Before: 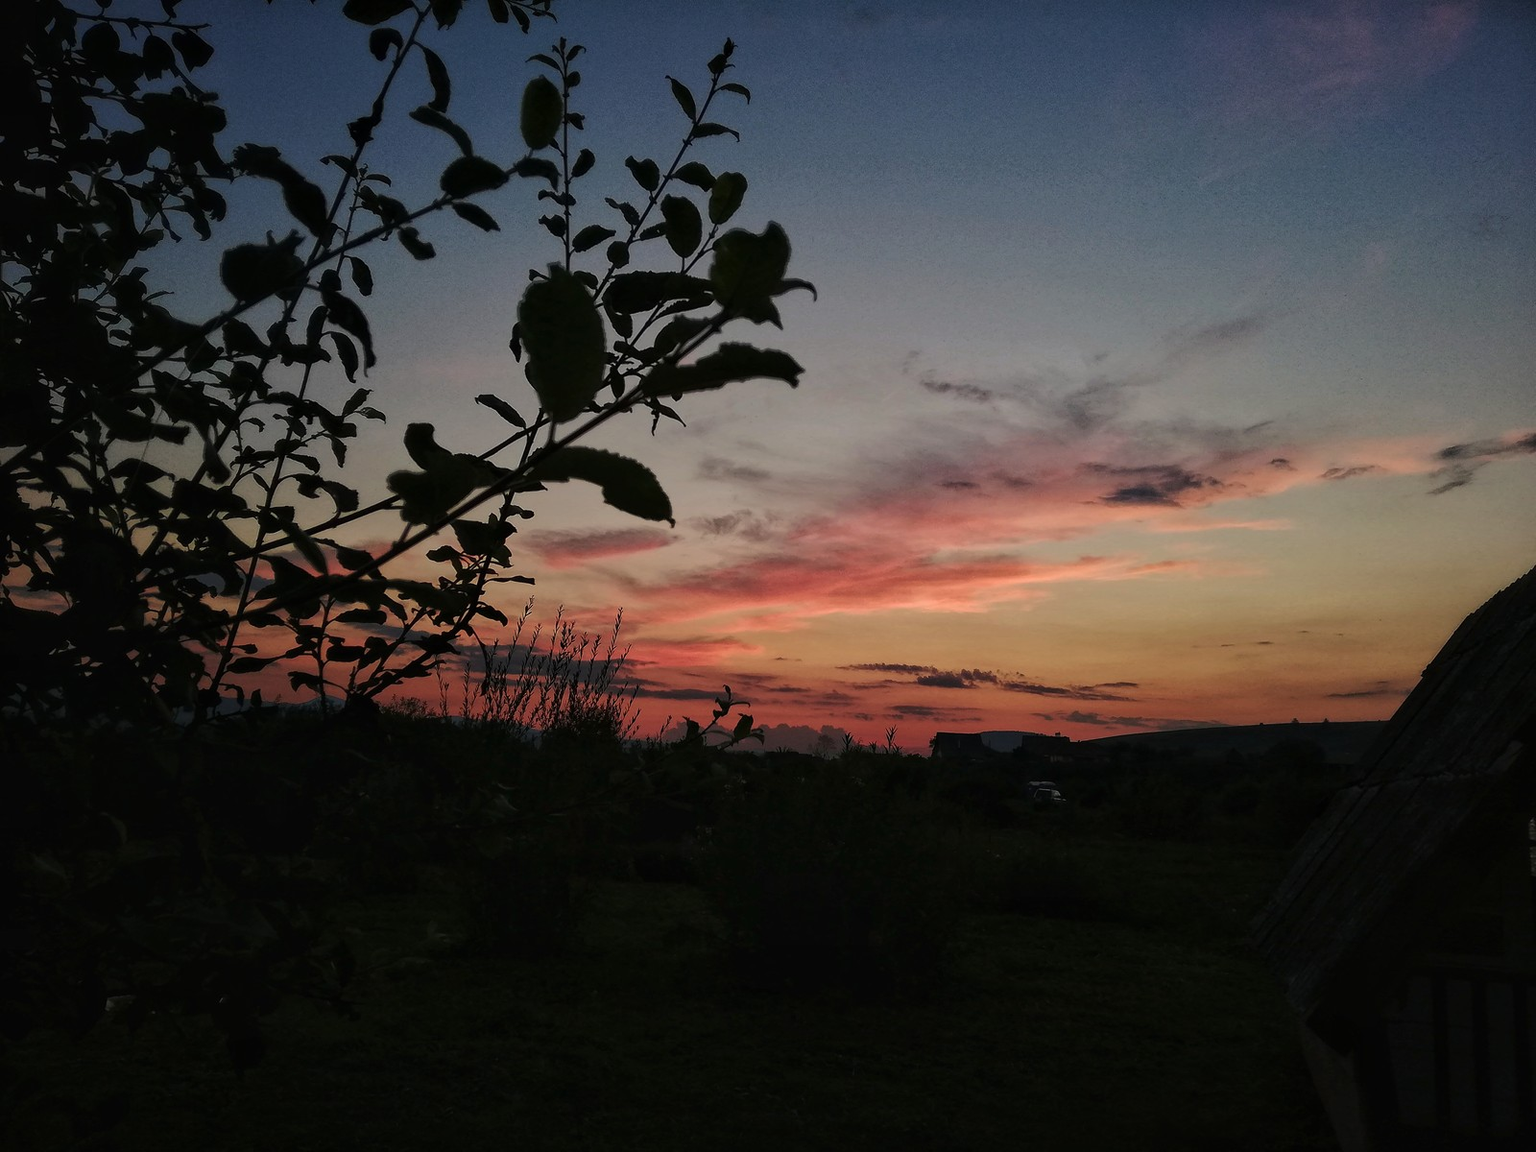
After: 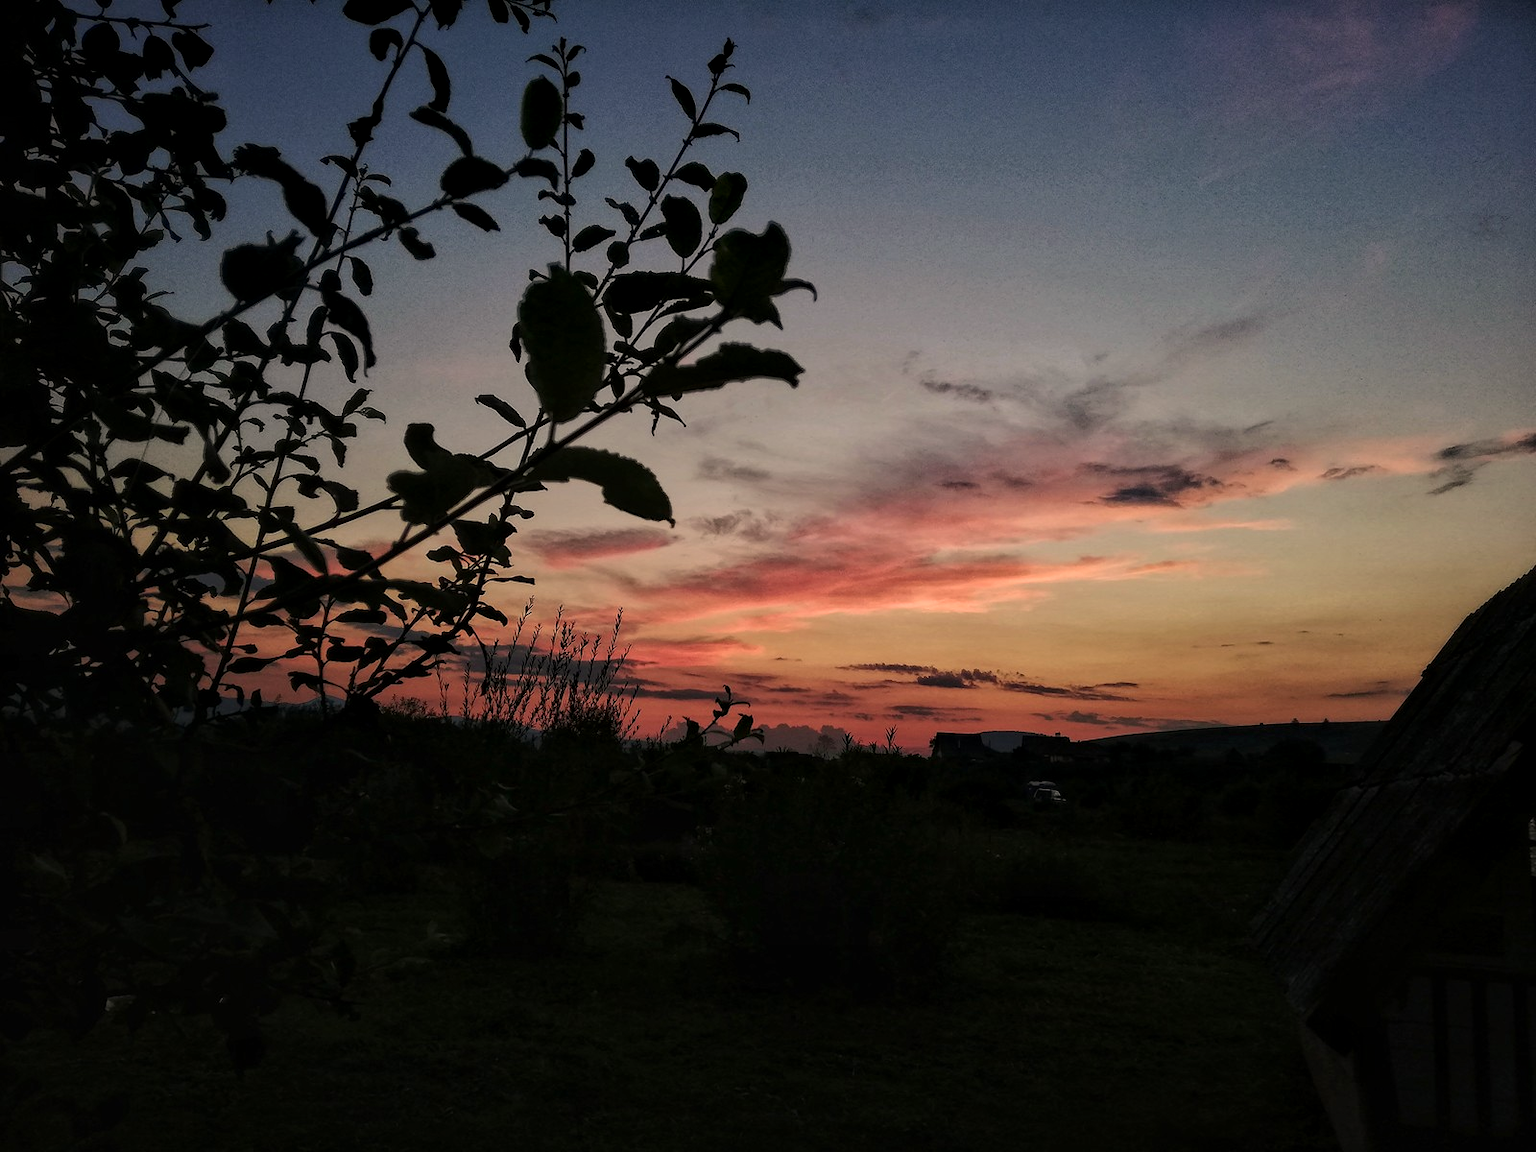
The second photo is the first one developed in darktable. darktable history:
local contrast: highlights 90%, shadows 82%
color correction: highlights a* 3.54, highlights b* 5.13
